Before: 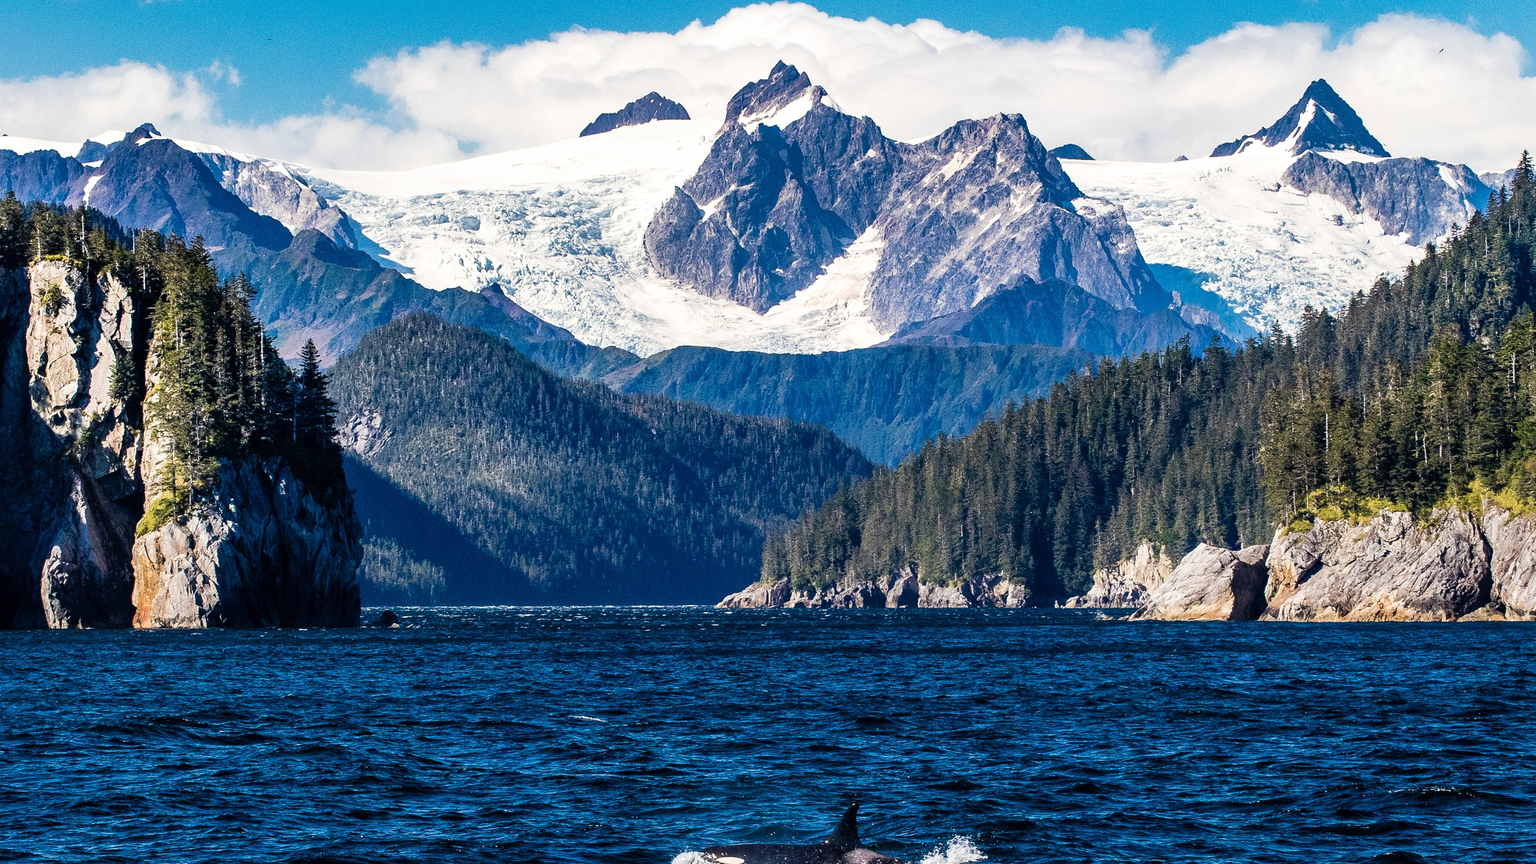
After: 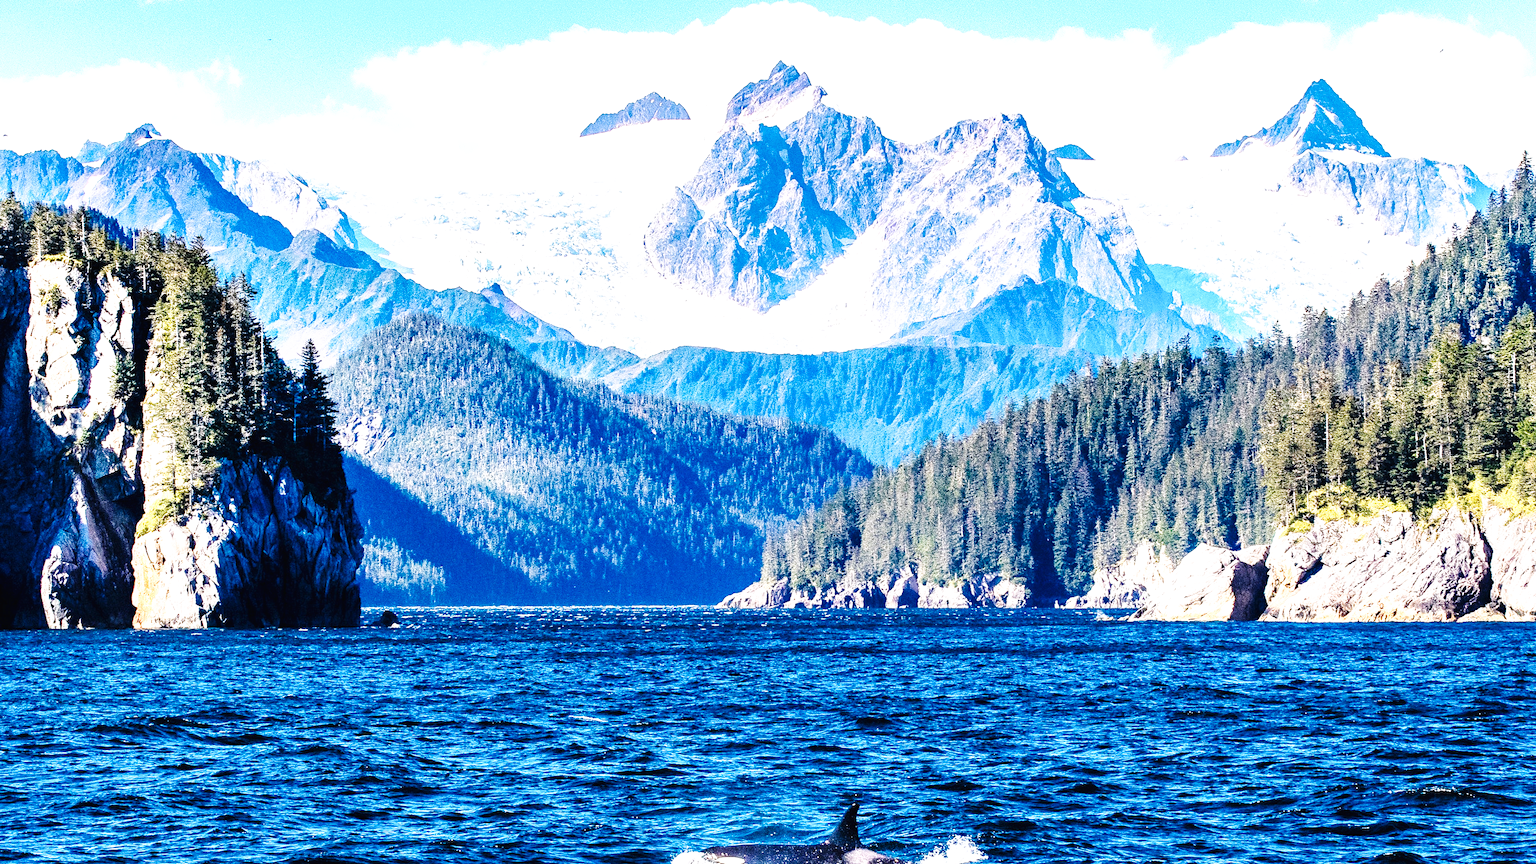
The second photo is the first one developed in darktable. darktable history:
exposure: black level correction 0, exposure 0.9 EV, compensate highlight preservation false
white balance: red 1.009, blue 1.027
base curve: curves: ch0 [(0, 0.003) (0.001, 0.002) (0.006, 0.004) (0.02, 0.022) (0.048, 0.086) (0.094, 0.234) (0.162, 0.431) (0.258, 0.629) (0.385, 0.8) (0.548, 0.918) (0.751, 0.988) (1, 1)], preserve colors none
